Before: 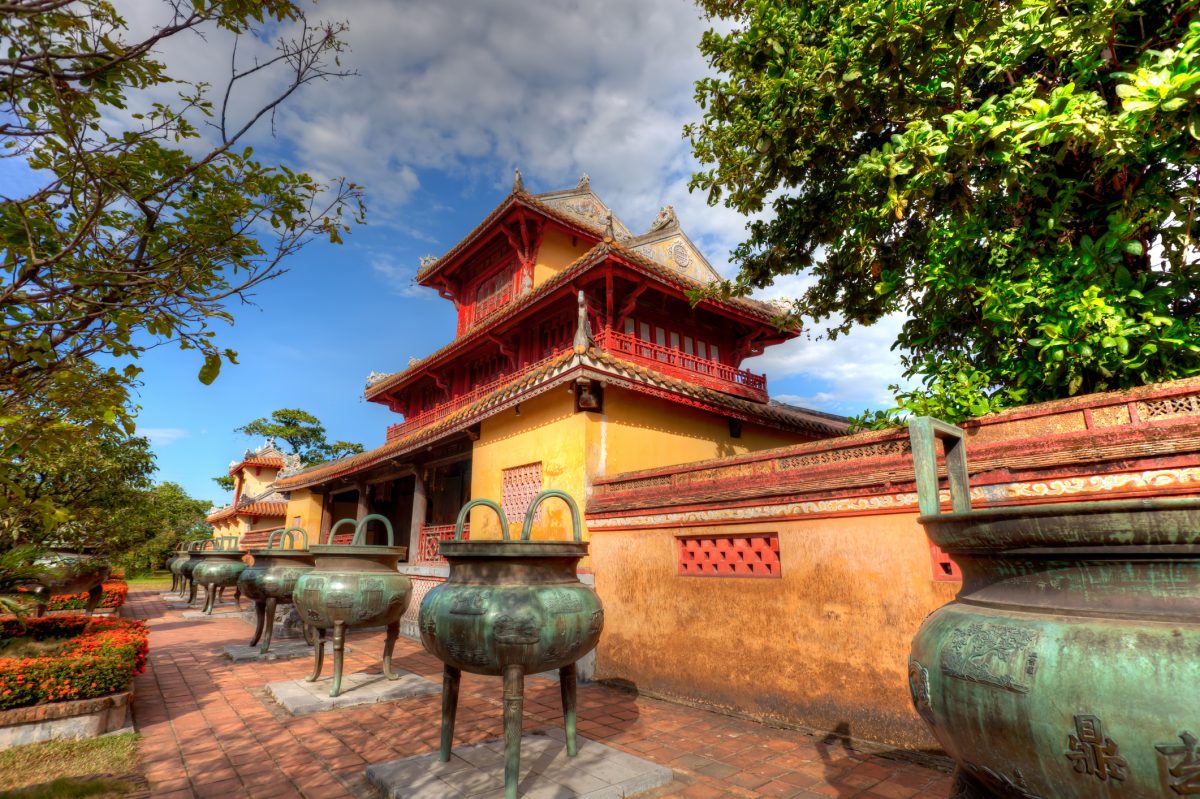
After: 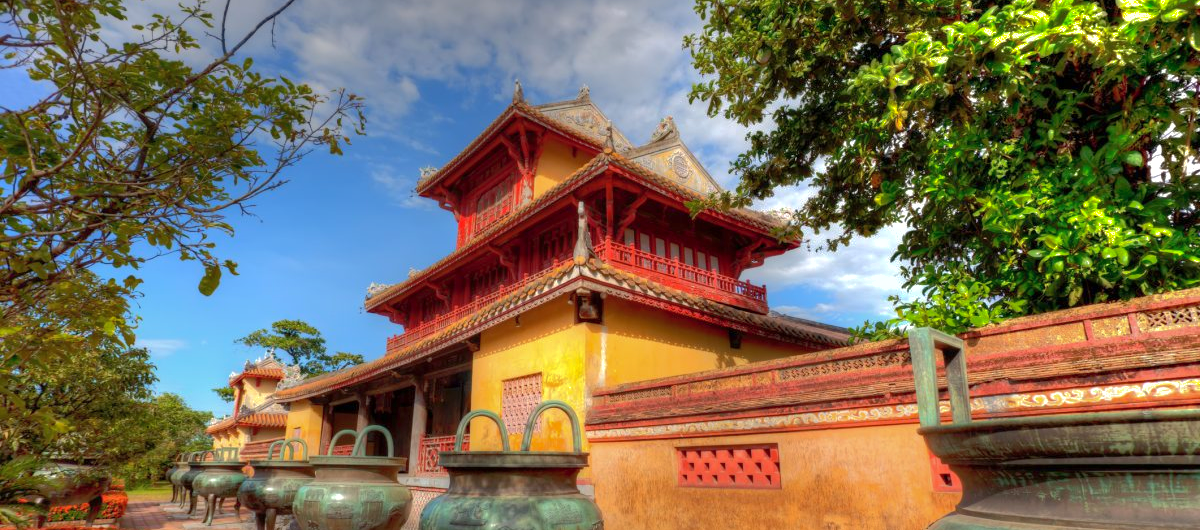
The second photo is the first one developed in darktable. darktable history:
shadows and highlights: highlights -59.8
exposure: exposure 0.128 EV, compensate exposure bias true, compensate highlight preservation false
crop: top 11.157%, bottom 22.502%
